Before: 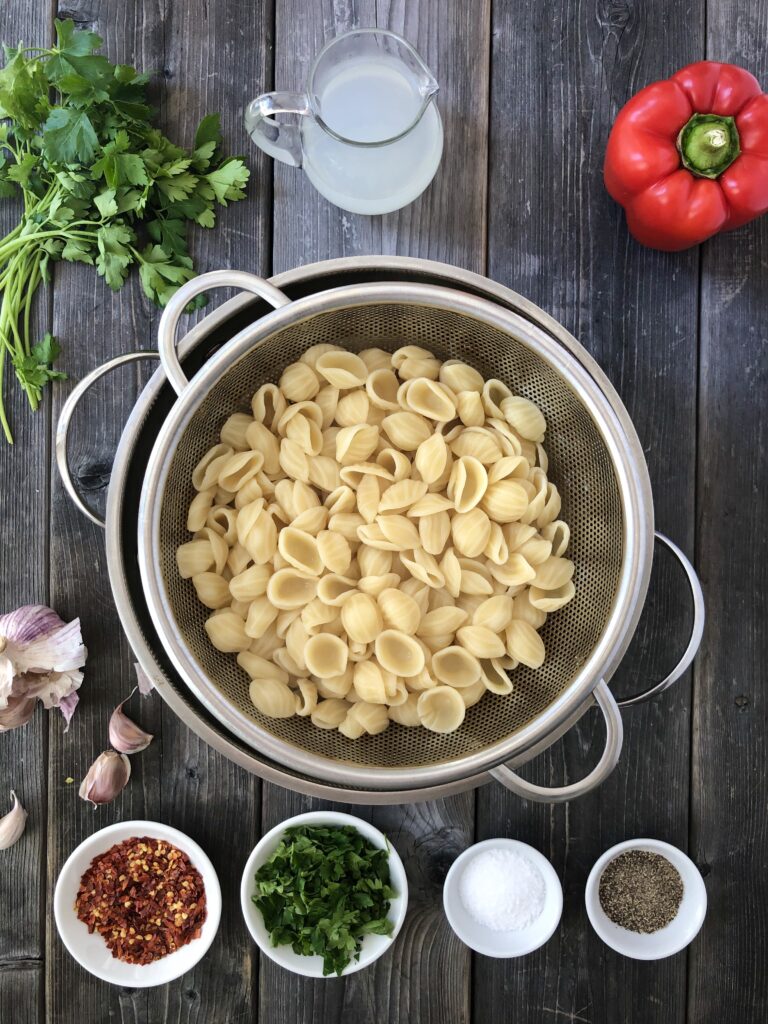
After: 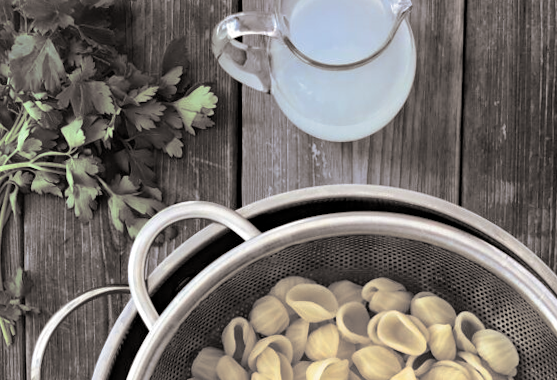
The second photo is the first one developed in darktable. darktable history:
haze removal: compatibility mode true, adaptive false
crop: left 0.579%, top 7.627%, right 23.167%, bottom 54.275%
rotate and perspective: rotation 0.074°, lens shift (vertical) 0.096, lens shift (horizontal) -0.041, crop left 0.043, crop right 0.952, crop top 0.024, crop bottom 0.979
split-toning: shadows › hue 26°, shadows › saturation 0.09, highlights › hue 40°, highlights › saturation 0.18, balance -63, compress 0%
